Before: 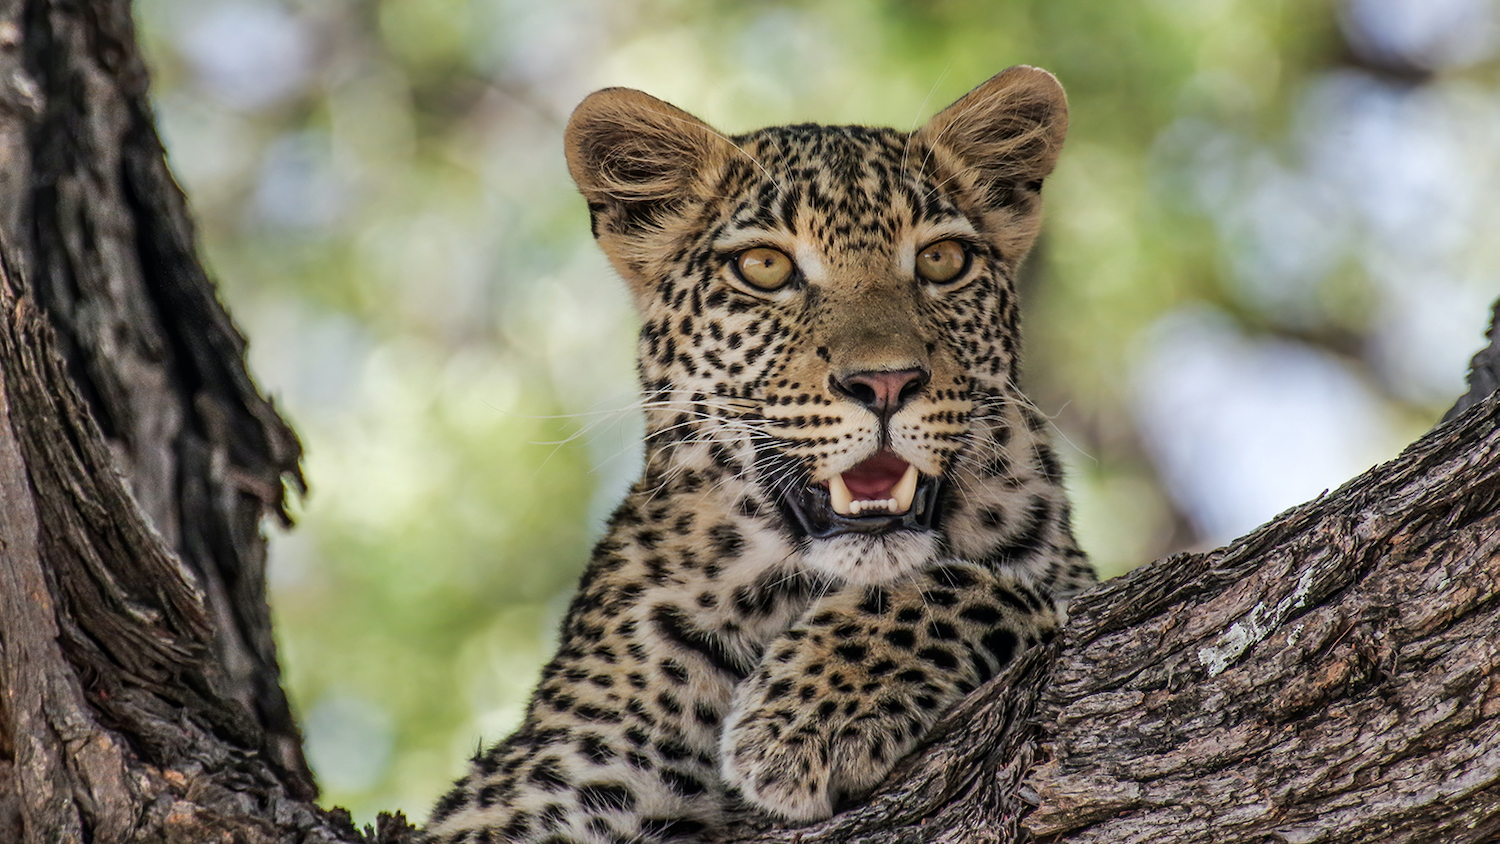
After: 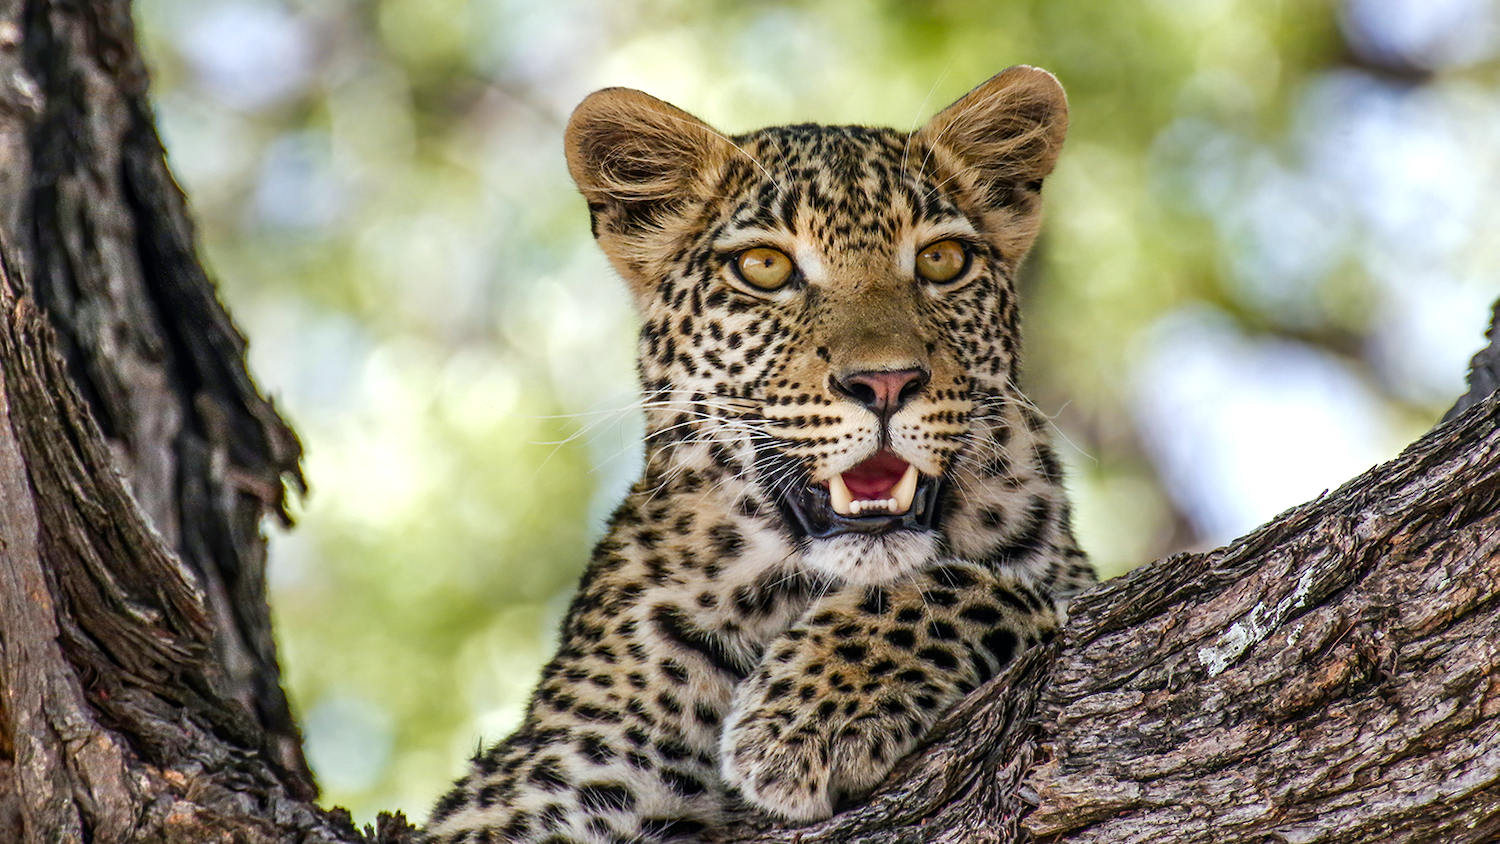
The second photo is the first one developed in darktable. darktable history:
color zones: curves: ch2 [(0, 0.5) (0.143, 0.5) (0.286, 0.489) (0.415, 0.421) (0.571, 0.5) (0.714, 0.5) (0.857, 0.5) (1, 0.5)]
white balance: red 0.982, blue 1.018
color balance rgb: perceptual saturation grading › global saturation 25%, perceptual saturation grading › highlights -50%, perceptual saturation grading › shadows 30%, perceptual brilliance grading › global brilliance 12%, global vibrance 20%
